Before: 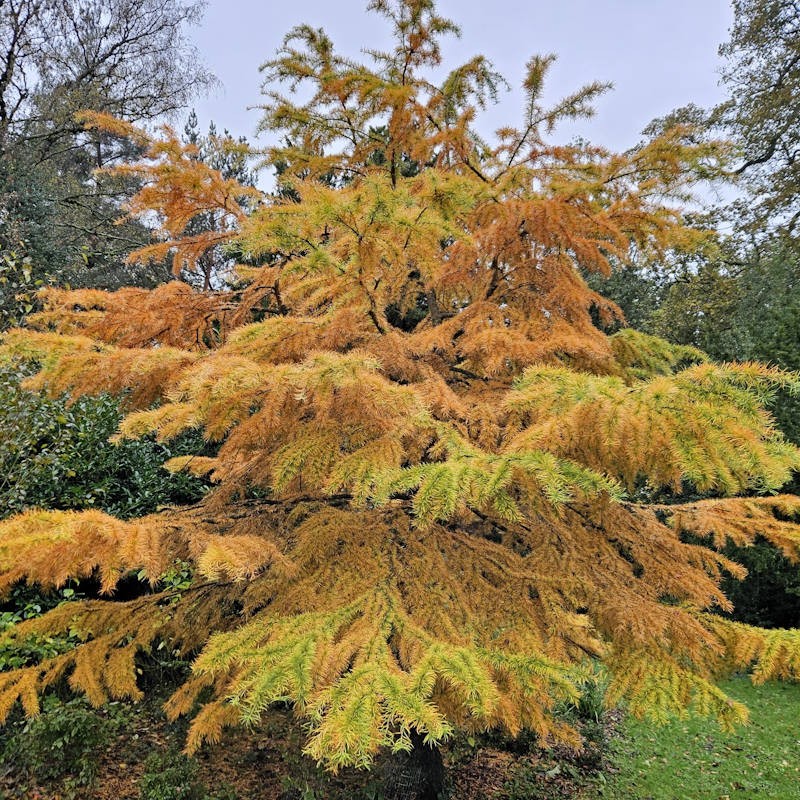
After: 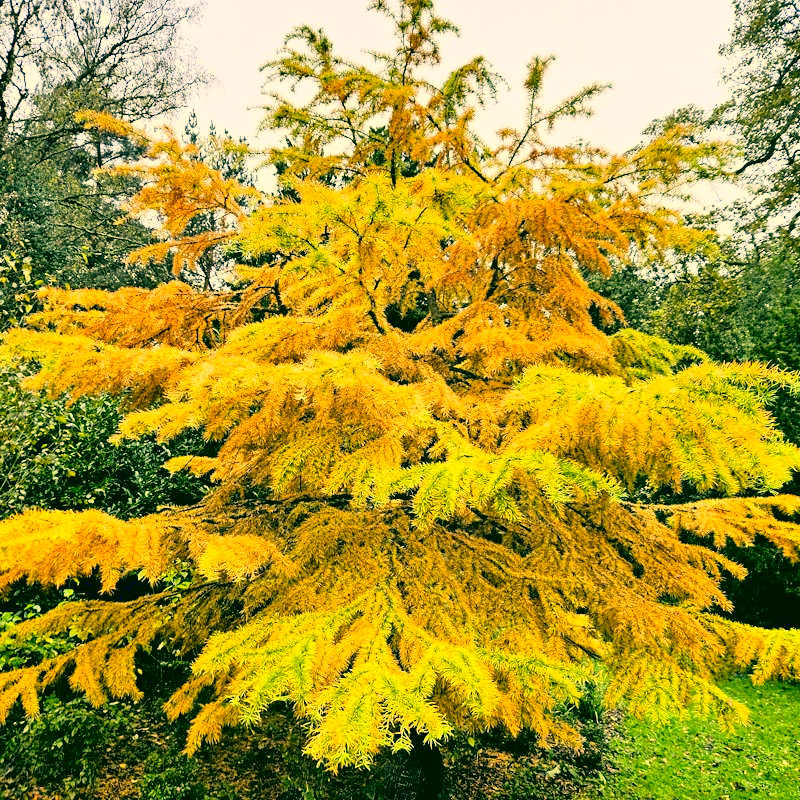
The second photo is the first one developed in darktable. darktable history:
contrast brightness saturation: brightness -0.217, saturation 0.076
base curve: curves: ch0 [(0, 0.003) (0.001, 0.002) (0.006, 0.004) (0.02, 0.022) (0.048, 0.086) (0.094, 0.234) (0.162, 0.431) (0.258, 0.629) (0.385, 0.8) (0.548, 0.918) (0.751, 0.988) (1, 1)]
color correction: highlights a* 5.68, highlights b* 33.04, shadows a* -25.57, shadows b* 4.04
